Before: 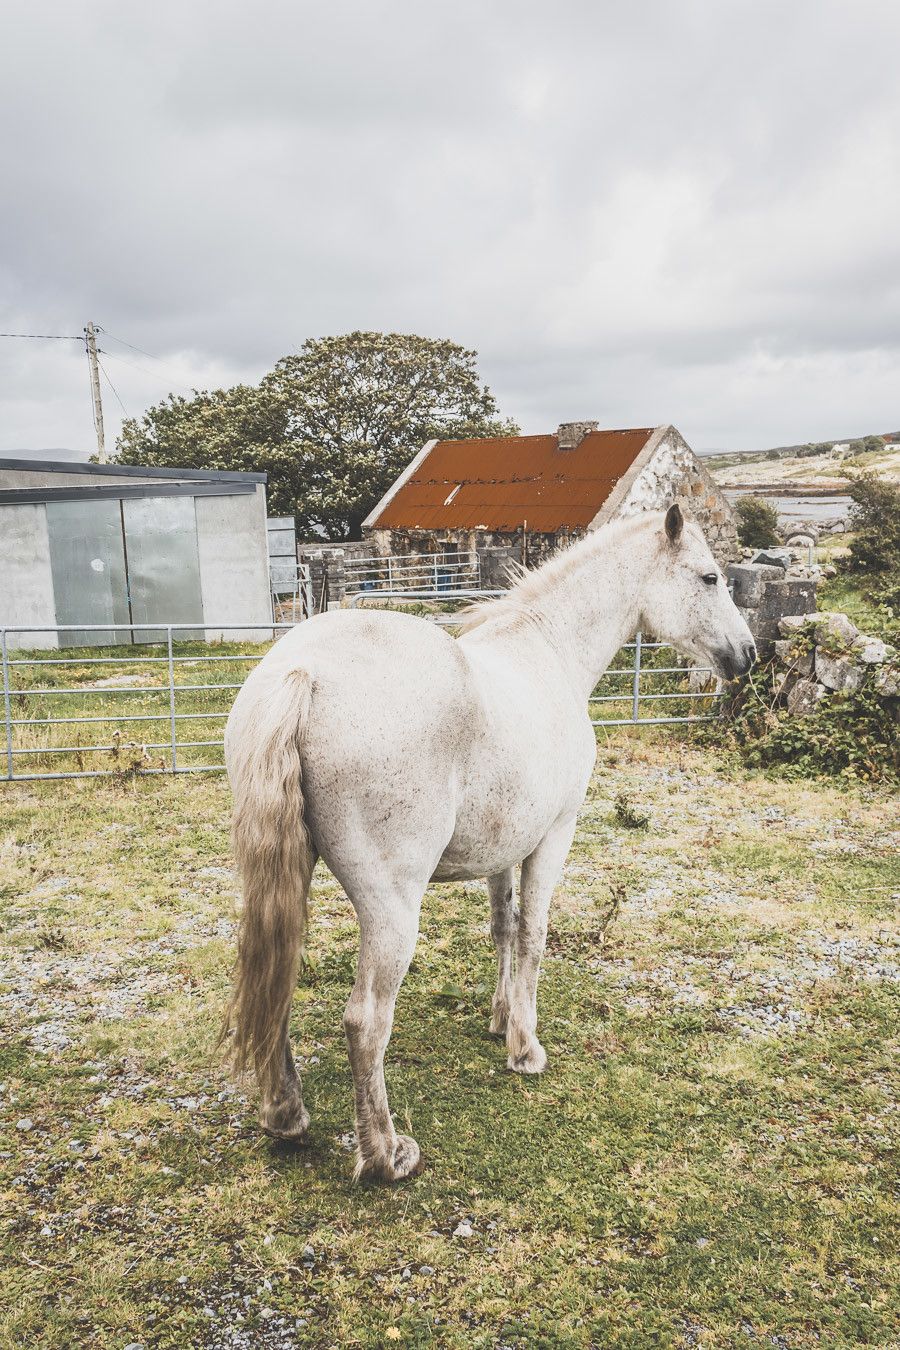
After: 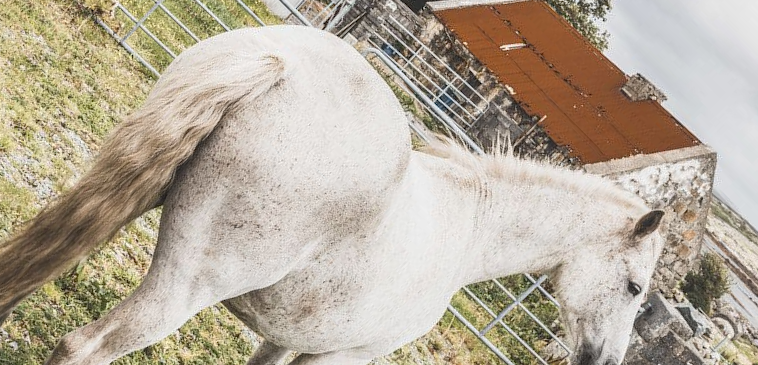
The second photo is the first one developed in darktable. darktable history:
local contrast: on, module defaults
crop and rotate: angle -45.35°, top 16.636%, right 0.841%, bottom 11.701%
